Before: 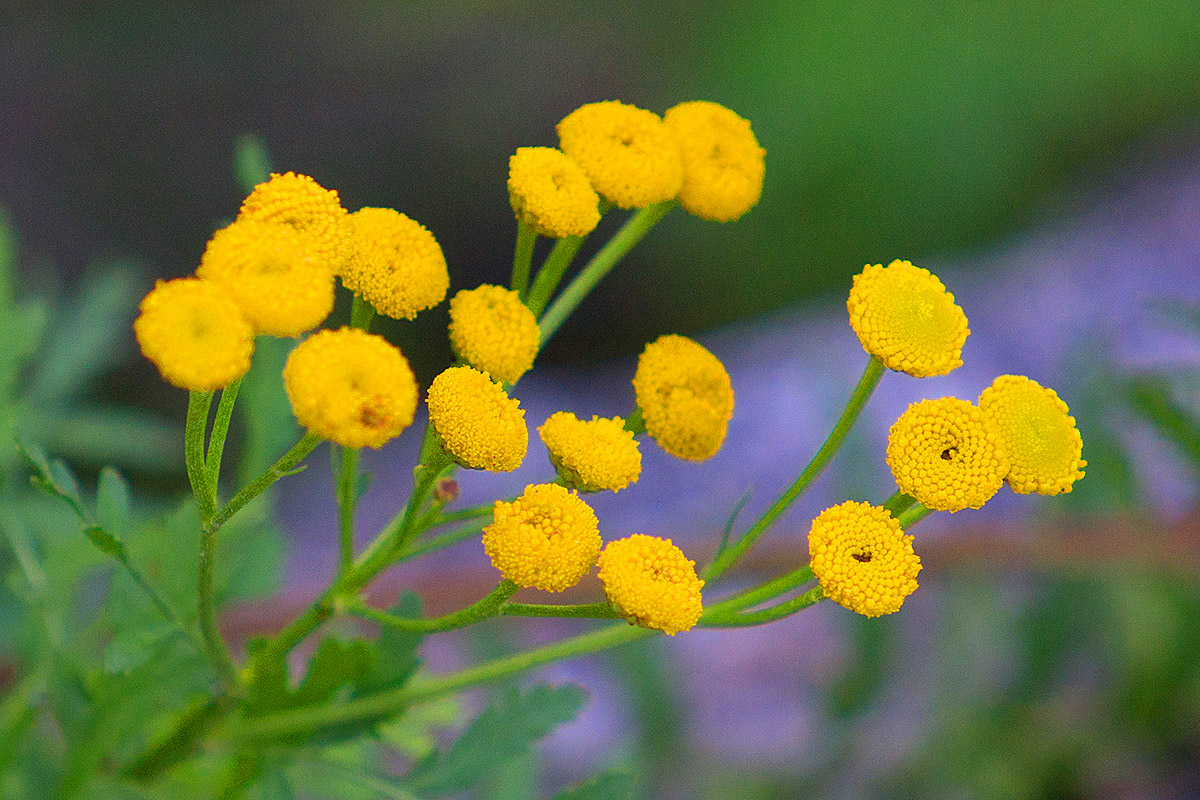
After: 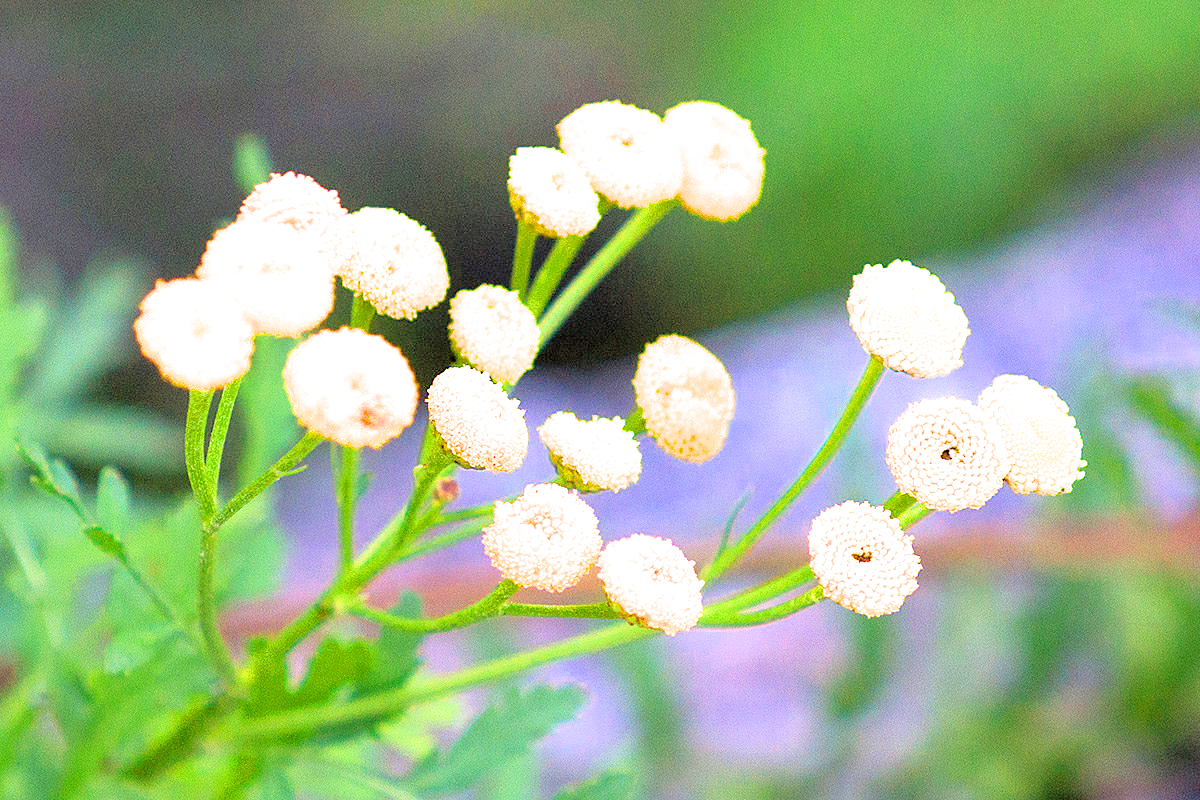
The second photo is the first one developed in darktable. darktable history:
filmic rgb: black relative exposure -3.92 EV, white relative exposure 3.14 EV, hardness 2.87
white balance: emerald 1
exposure: black level correction 0.001, exposure 1.646 EV, compensate exposure bias true, compensate highlight preservation false
